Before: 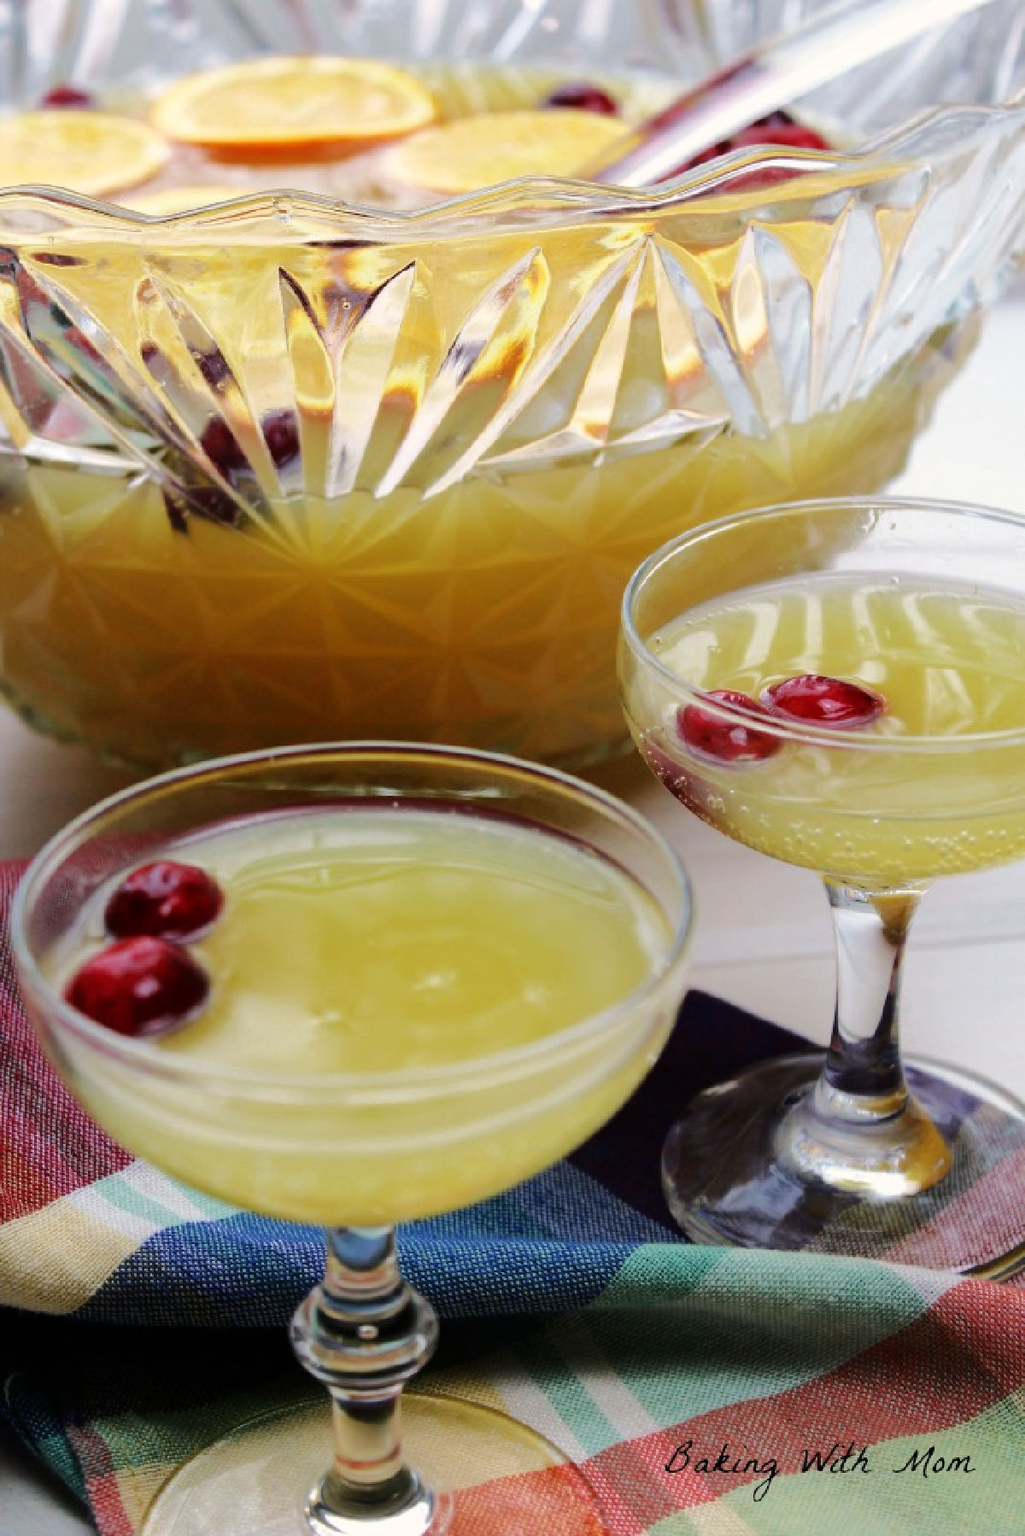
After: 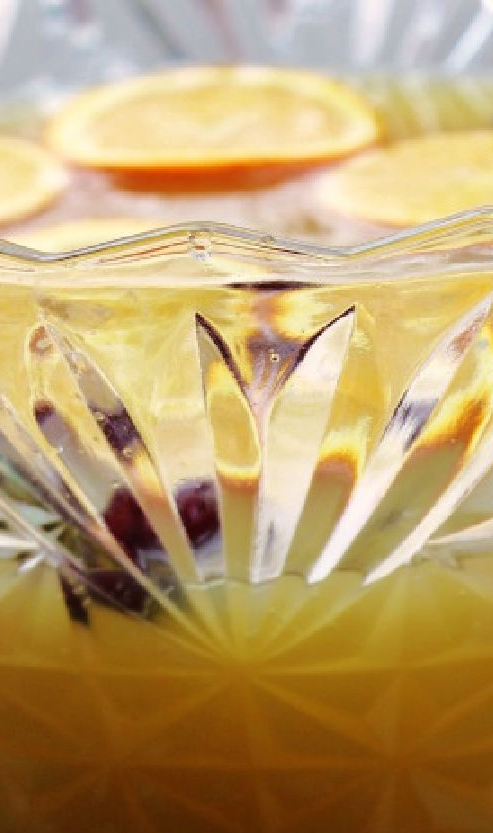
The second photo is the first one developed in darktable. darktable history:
crop and rotate: left 10.925%, top 0.052%, right 47.973%, bottom 53.613%
